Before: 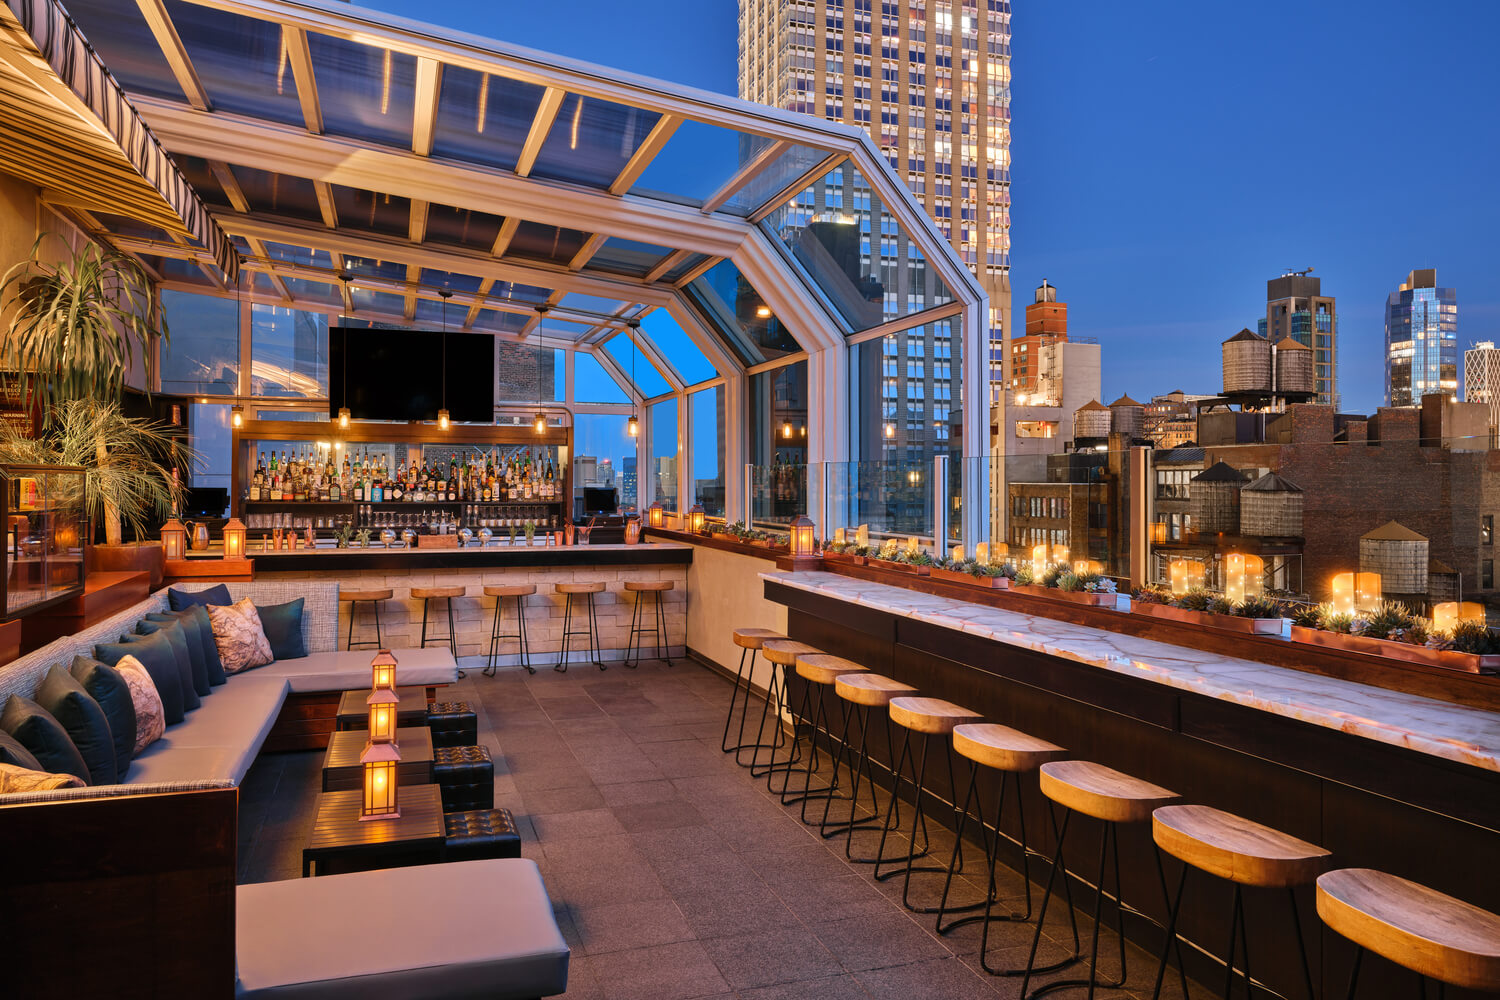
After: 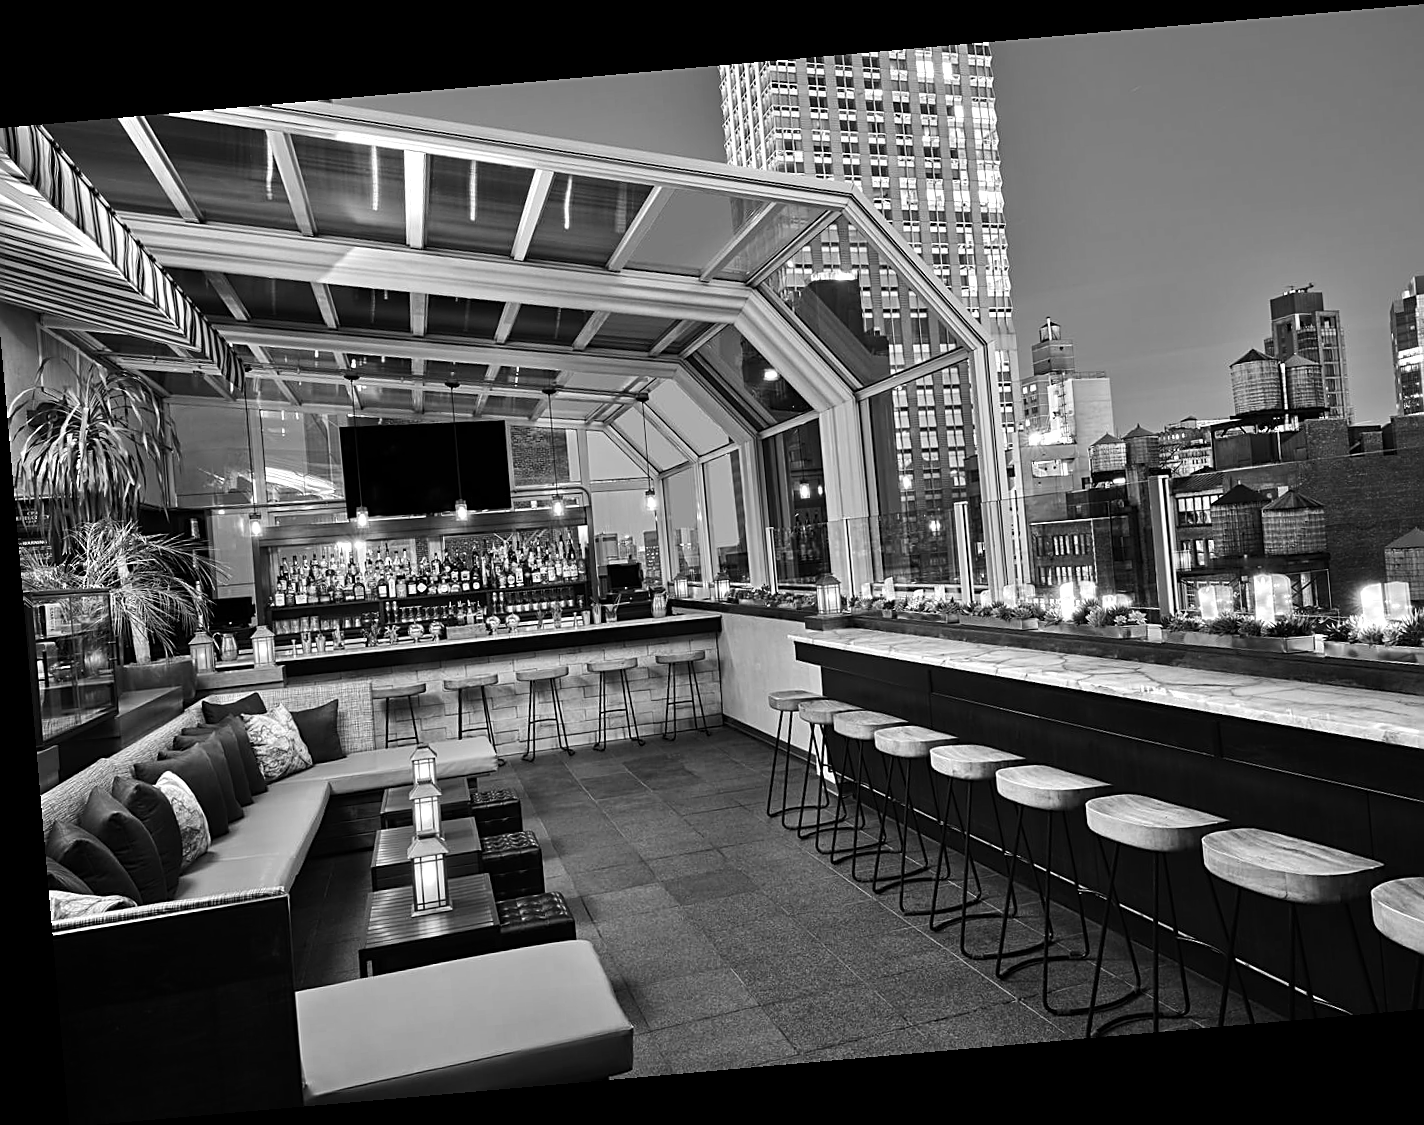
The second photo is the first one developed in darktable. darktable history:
tone equalizer: -8 EV -0.75 EV, -7 EV -0.7 EV, -6 EV -0.6 EV, -5 EV -0.4 EV, -3 EV 0.4 EV, -2 EV 0.6 EV, -1 EV 0.7 EV, +0 EV 0.75 EV, edges refinement/feathering 500, mask exposure compensation -1.57 EV, preserve details no
monochrome: on, module defaults
rotate and perspective: rotation -4.98°, automatic cropping off
sharpen: amount 0.575
crop and rotate: left 1.088%, right 8.807%
